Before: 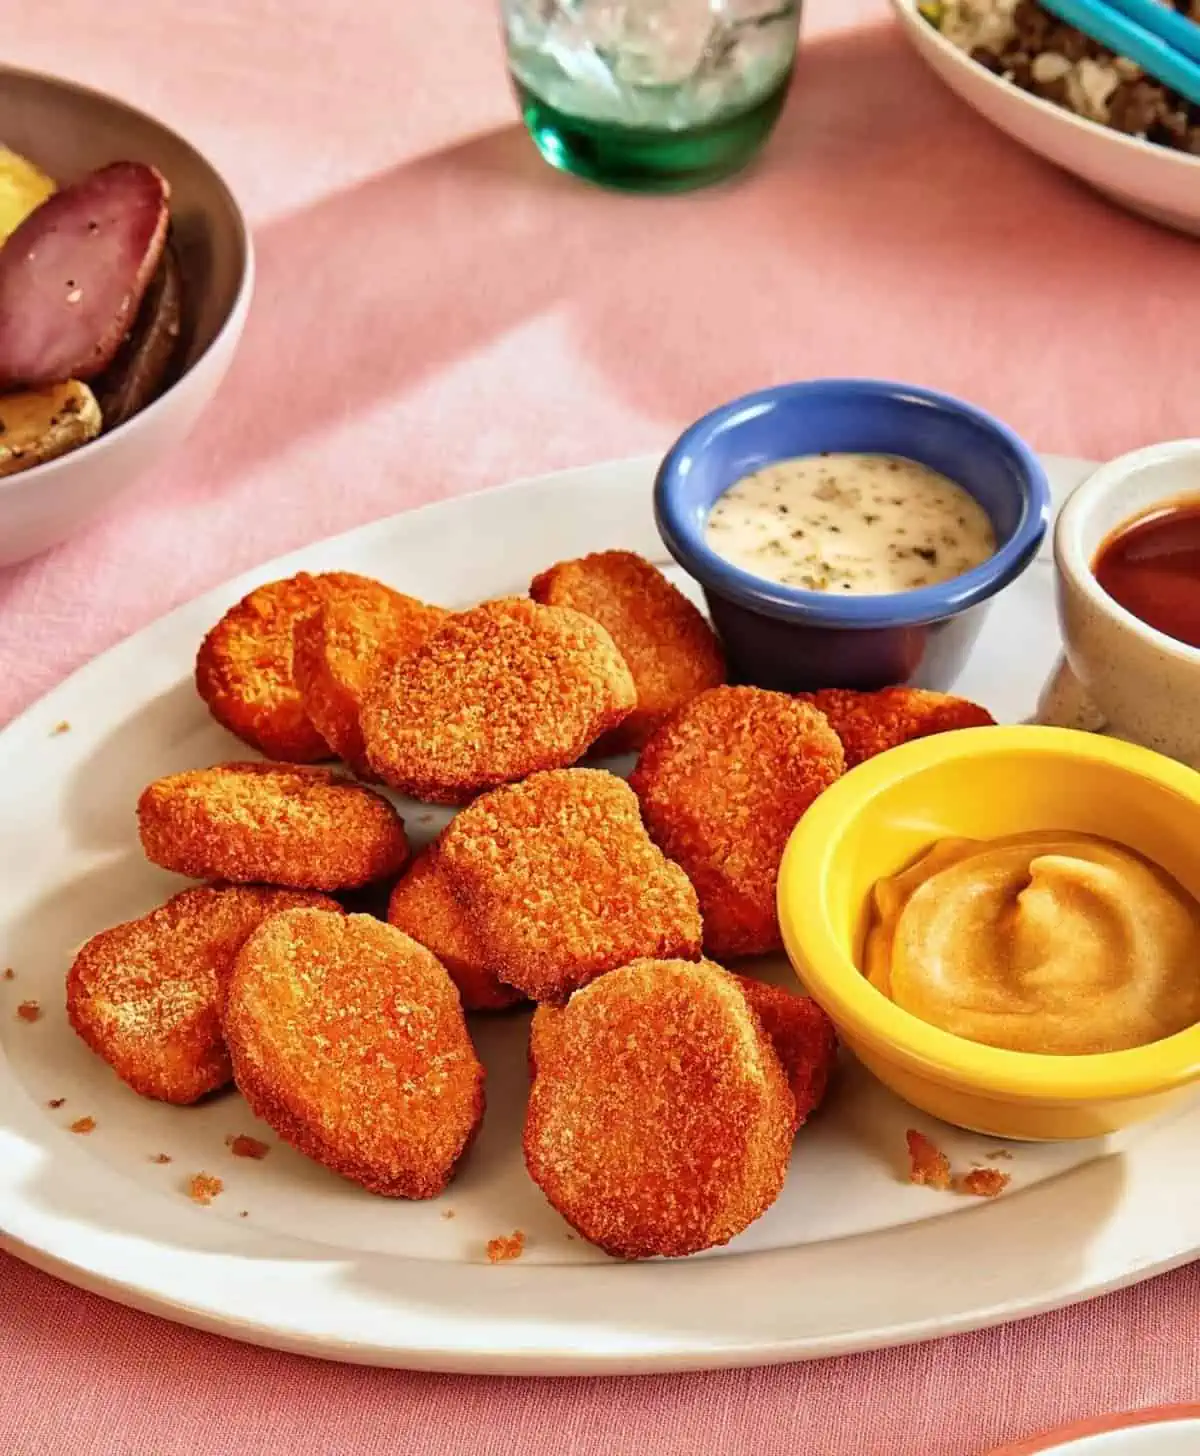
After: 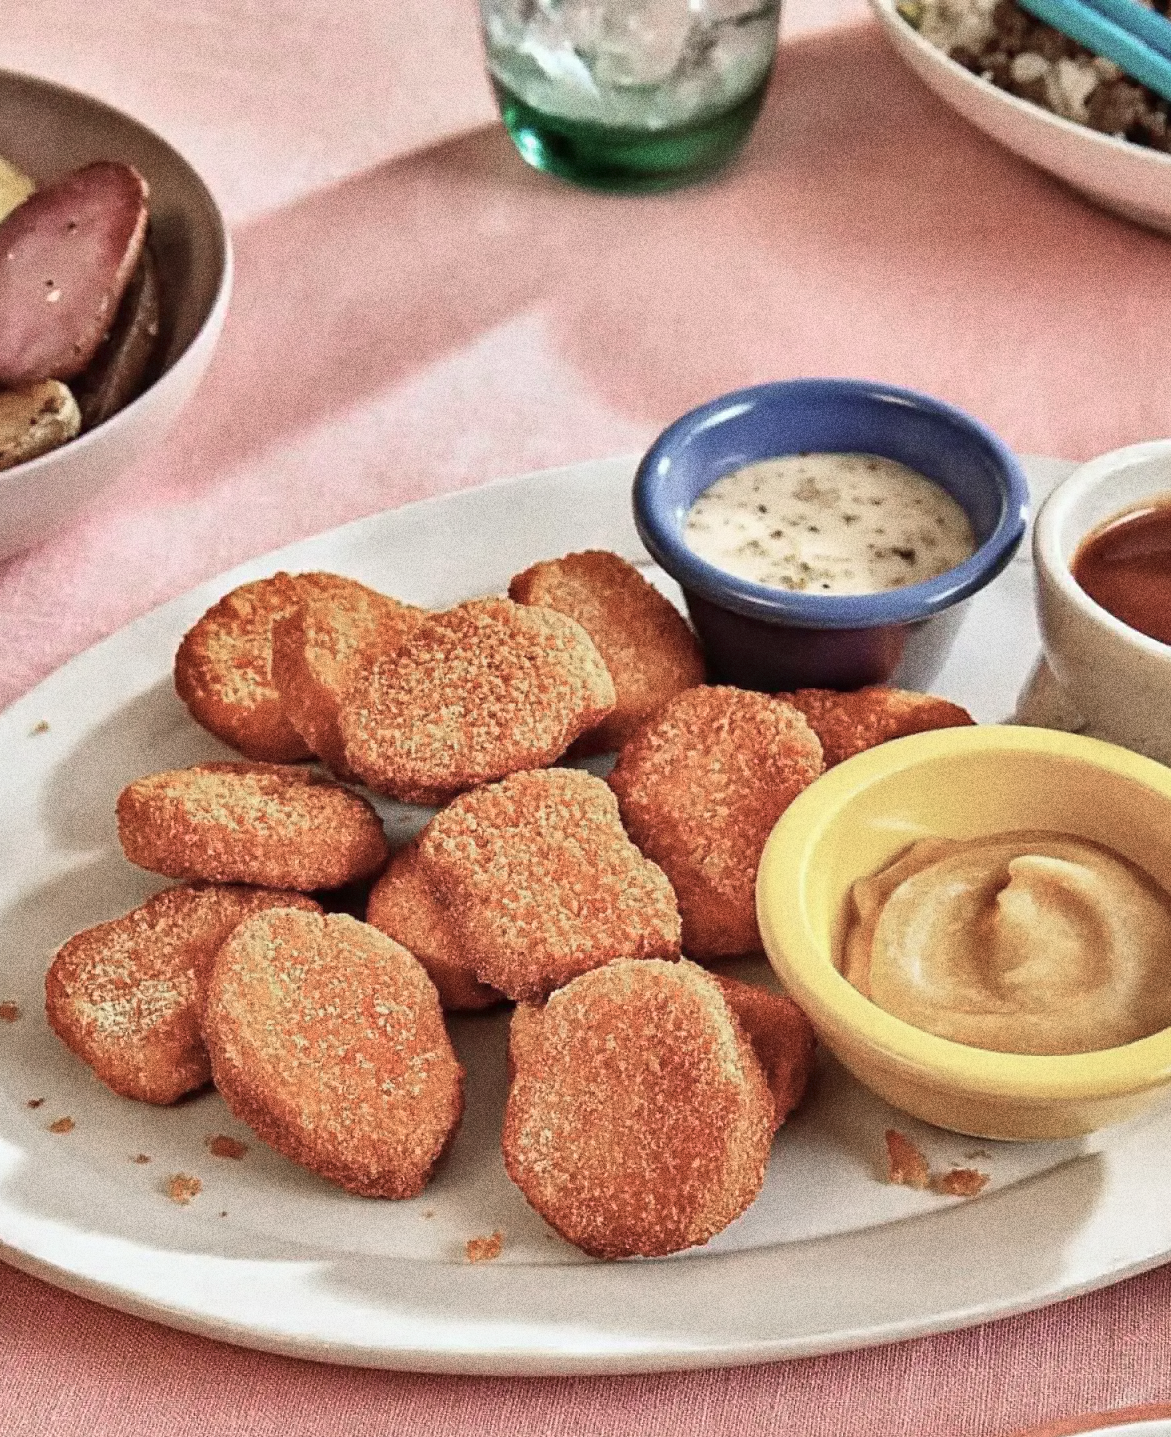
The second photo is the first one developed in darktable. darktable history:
shadows and highlights: soften with gaussian
grain: coarseness 10.62 ISO, strength 55.56%
crop and rotate: left 1.774%, right 0.633%, bottom 1.28%
color zones: curves: ch0 [(0, 0.559) (0.153, 0.551) (0.229, 0.5) (0.429, 0.5) (0.571, 0.5) (0.714, 0.5) (0.857, 0.5) (1, 0.559)]; ch1 [(0, 0.417) (0.112, 0.336) (0.213, 0.26) (0.429, 0.34) (0.571, 0.35) (0.683, 0.331) (0.857, 0.344) (1, 0.417)]
